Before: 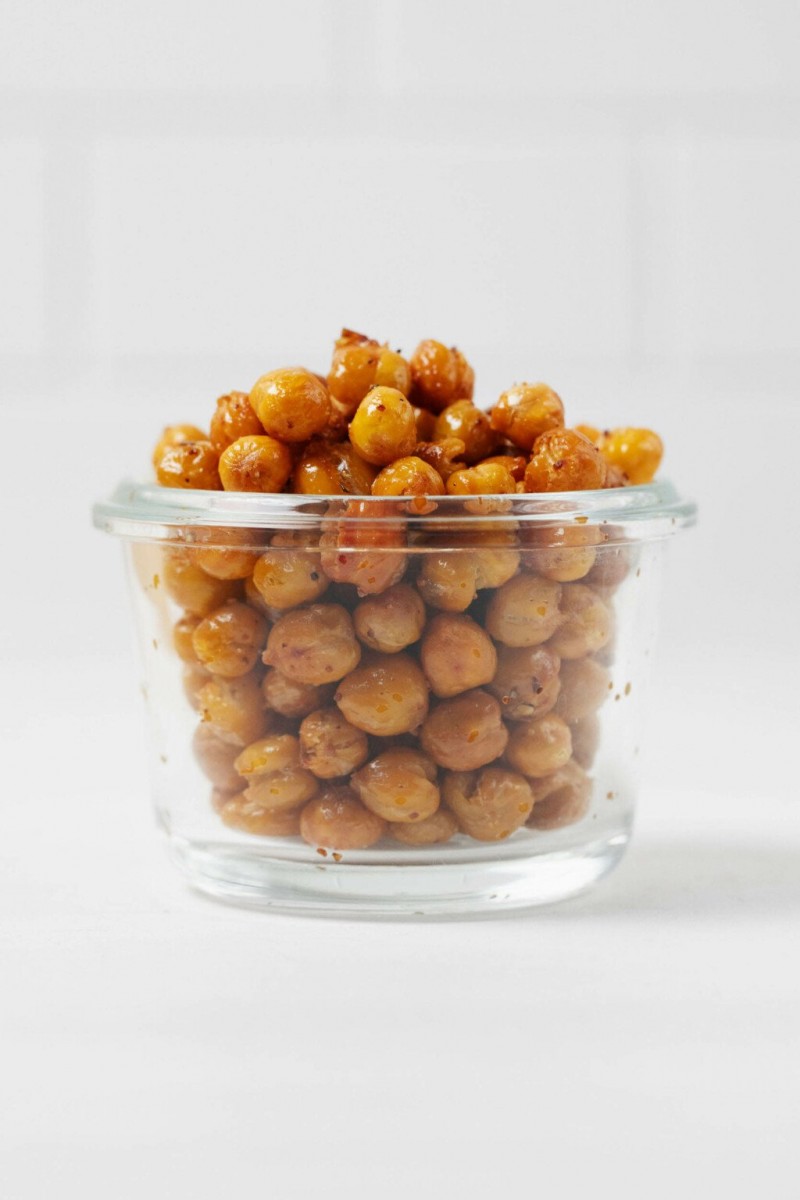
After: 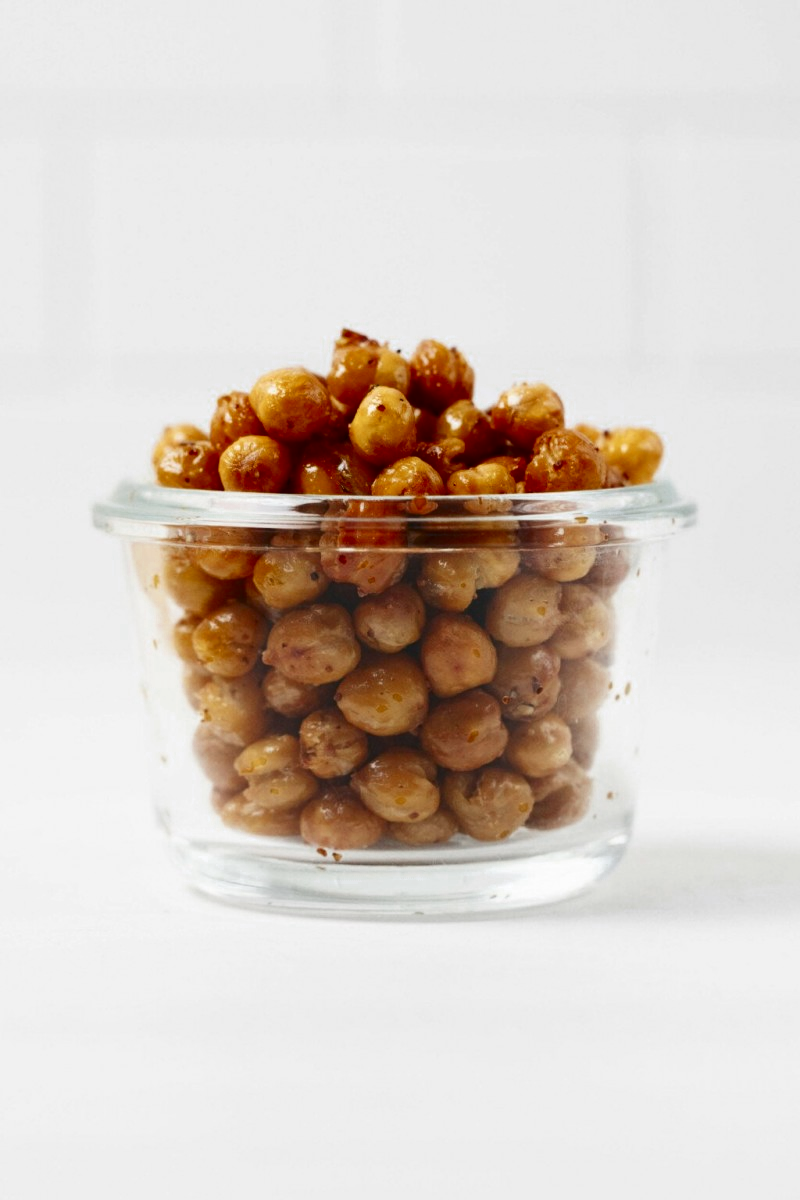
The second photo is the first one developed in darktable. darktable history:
contrast brightness saturation: contrast 0.21, brightness -0.11, saturation 0.21
color zones: curves: ch0 [(0, 0.5) (0.125, 0.4) (0.25, 0.5) (0.375, 0.4) (0.5, 0.4) (0.625, 0.6) (0.75, 0.6) (0.875, 0.5)]; ch1 [(0, 0.35) (0.125, 0.45) (0.25, 0.35) (0.375, 0.35) (0.5, 0.35) (0.625, 0.35) (0.75, 0.45) (0.875, 0.35)]; ch2 [(0, 0.6) (0.125, 0.5) (0.25, 0.5) (0.375, 0.6) (0.5, 0.6) (0.625, 0.5) (0.75, 0.5) (0.875, 0.5)]
